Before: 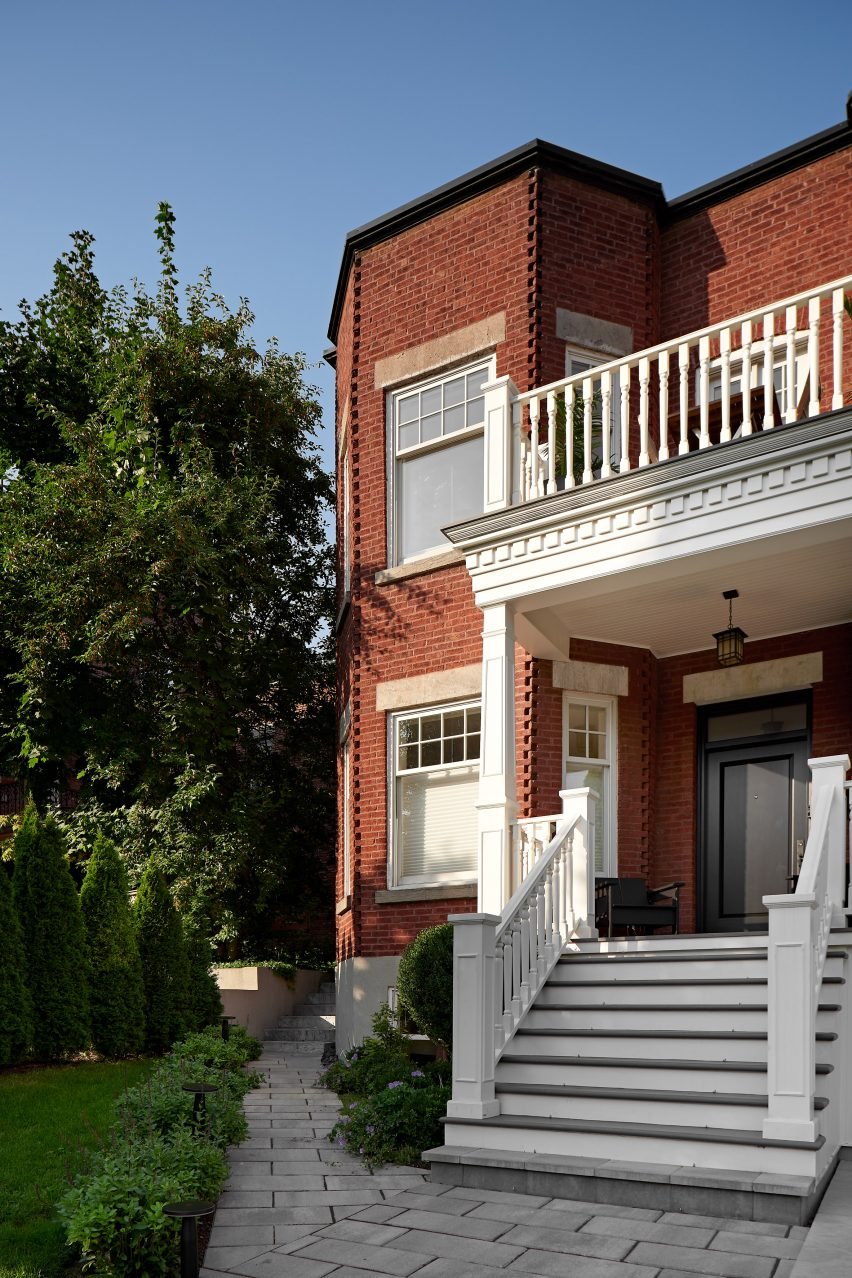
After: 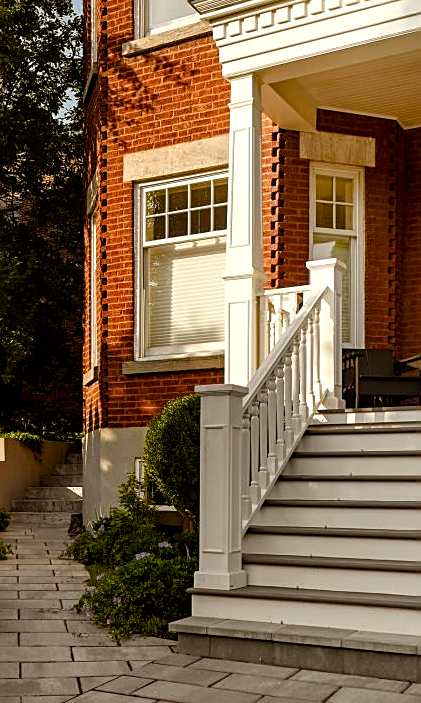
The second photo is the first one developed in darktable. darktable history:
crop: left 29.788%, top 41.459%, right 20.746%, bottom 3.462%
sharpen: on, module defaults
local contrast: highlights 62%, detail 143%, midtone range 0.425
color balance rgb: power › chroma 2.518%, power › hue 66.8°, highlights gain › chroma 0.802%, highlights gain › hue 56.69°, perceptual saturation grading › global saturation 0.466%, perceptual saturation grading › mid-tones 6.135%, perceptual saturation grading › shadows 71.573%
